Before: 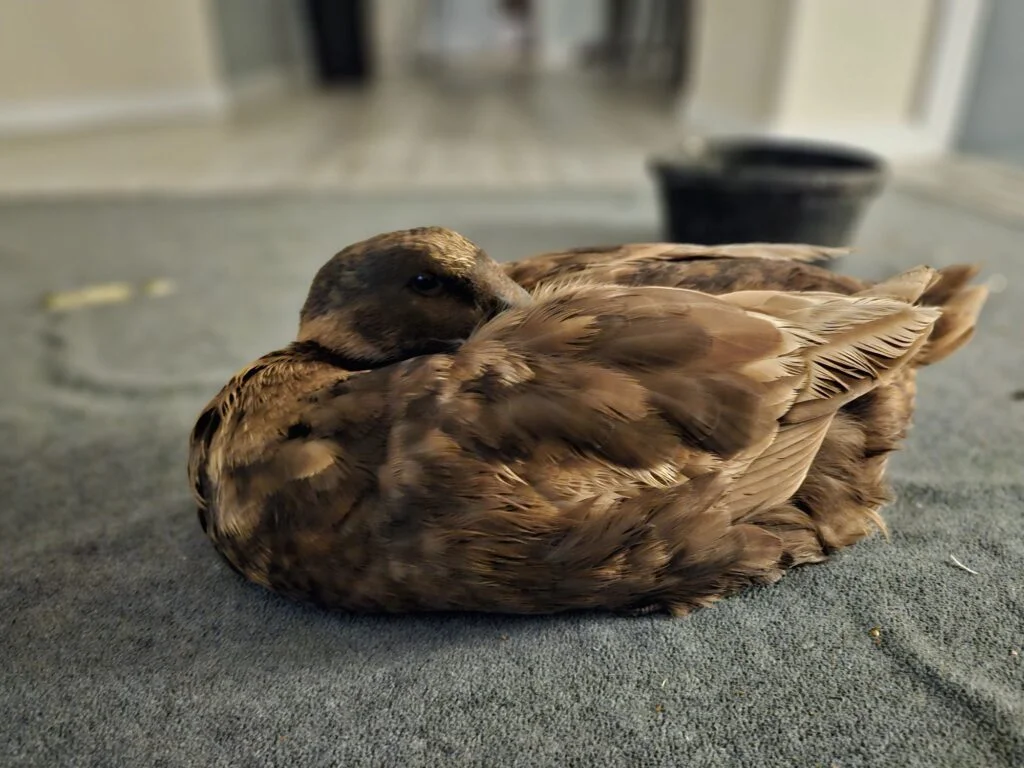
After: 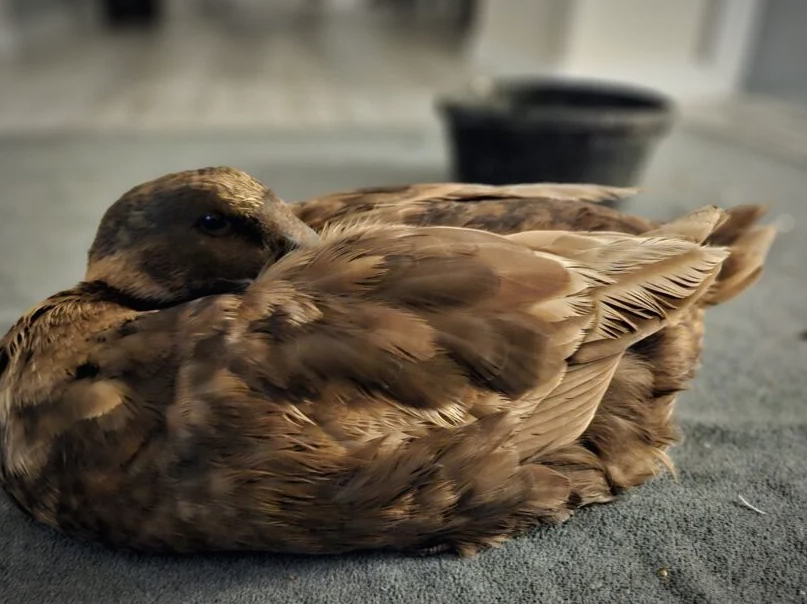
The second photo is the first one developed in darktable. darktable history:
vignetting: fall-off radius 60%, automatic ratio true
crop and rotate: left 20.74%, top 7.912%, right 0.375%, bottom 13.378%
